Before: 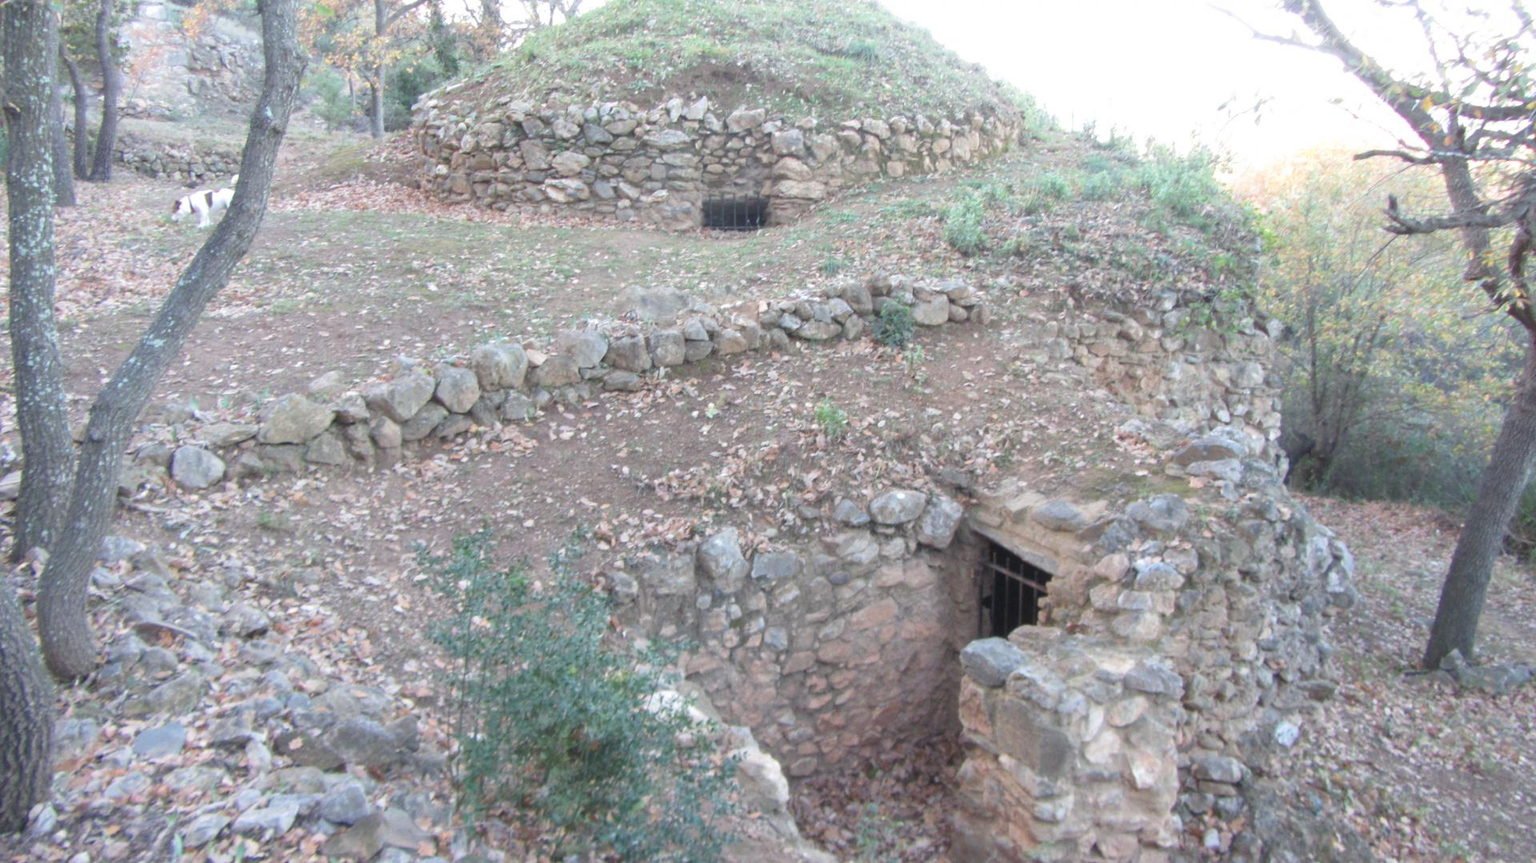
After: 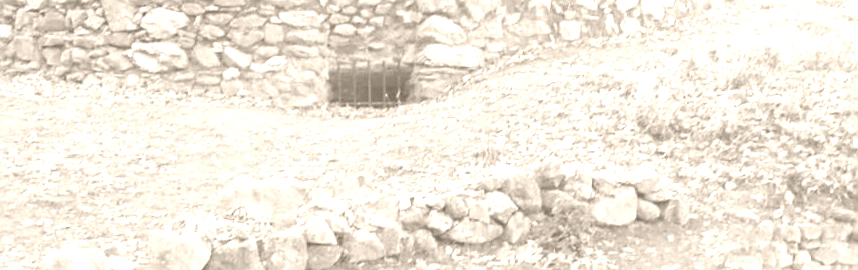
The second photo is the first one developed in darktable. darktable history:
colorize: hue 34.49°, saturation 35.33%, source mix 100%, version 1
crop: left 28.64%, top 16.832%, right 26.637%, bottom 58.055%
sharpen: on, module defaults
